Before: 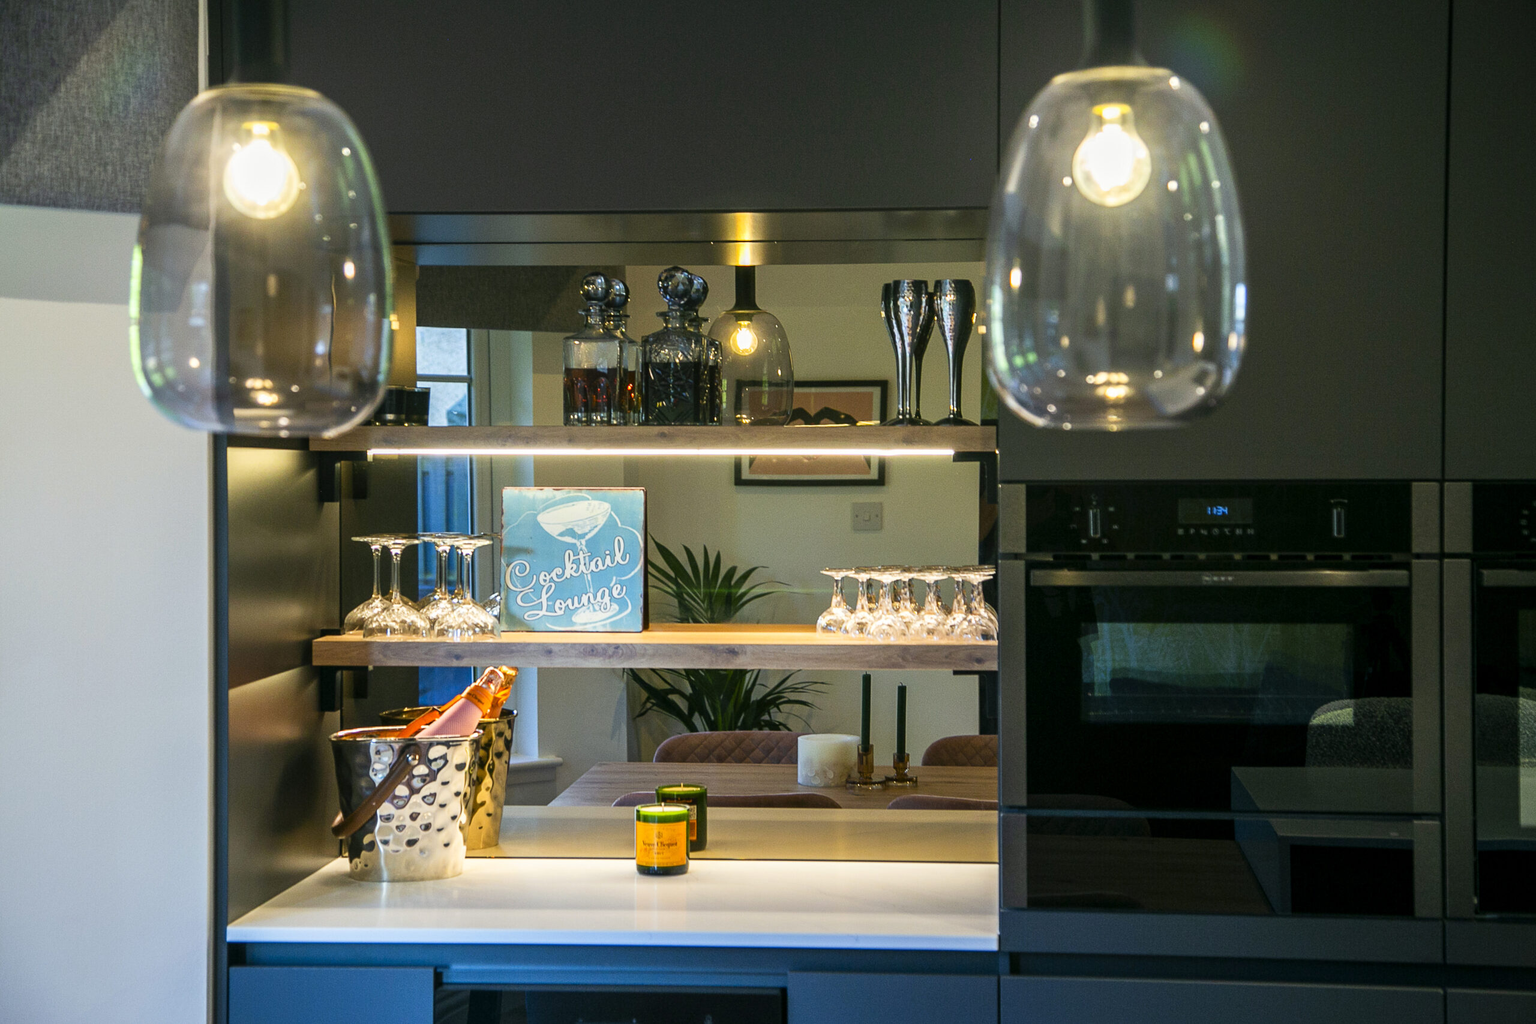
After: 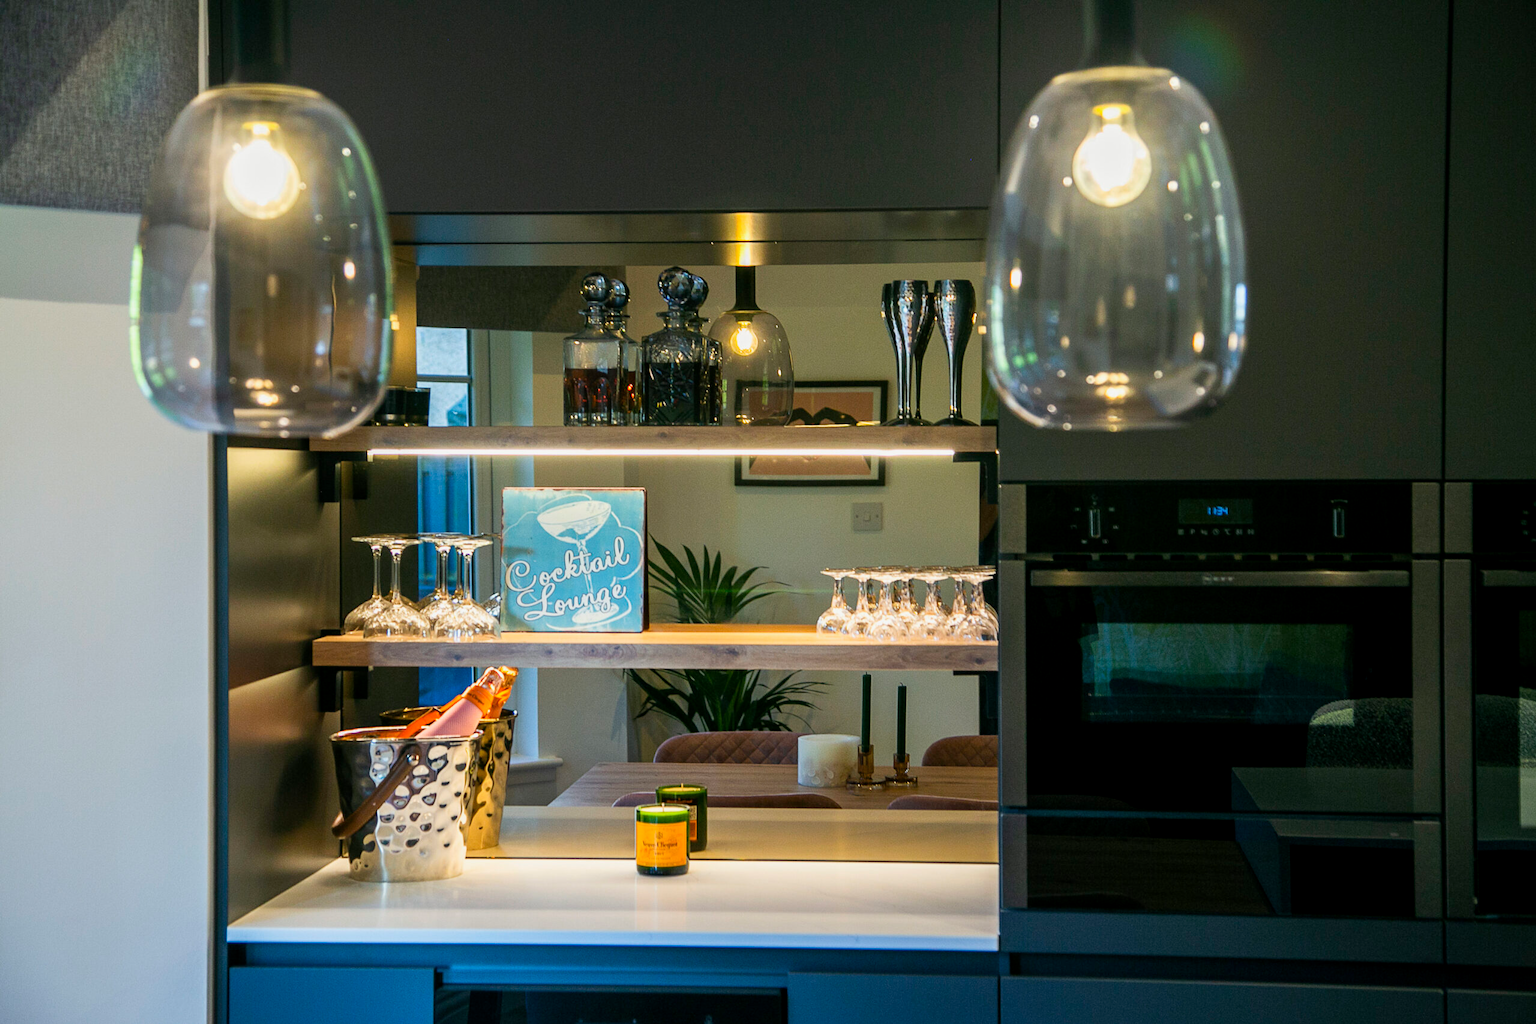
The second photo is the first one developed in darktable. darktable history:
exposure: black level correction 0.001, exposure -0.121 EV, compensate exposure bias true, compensate highlight preservation false
